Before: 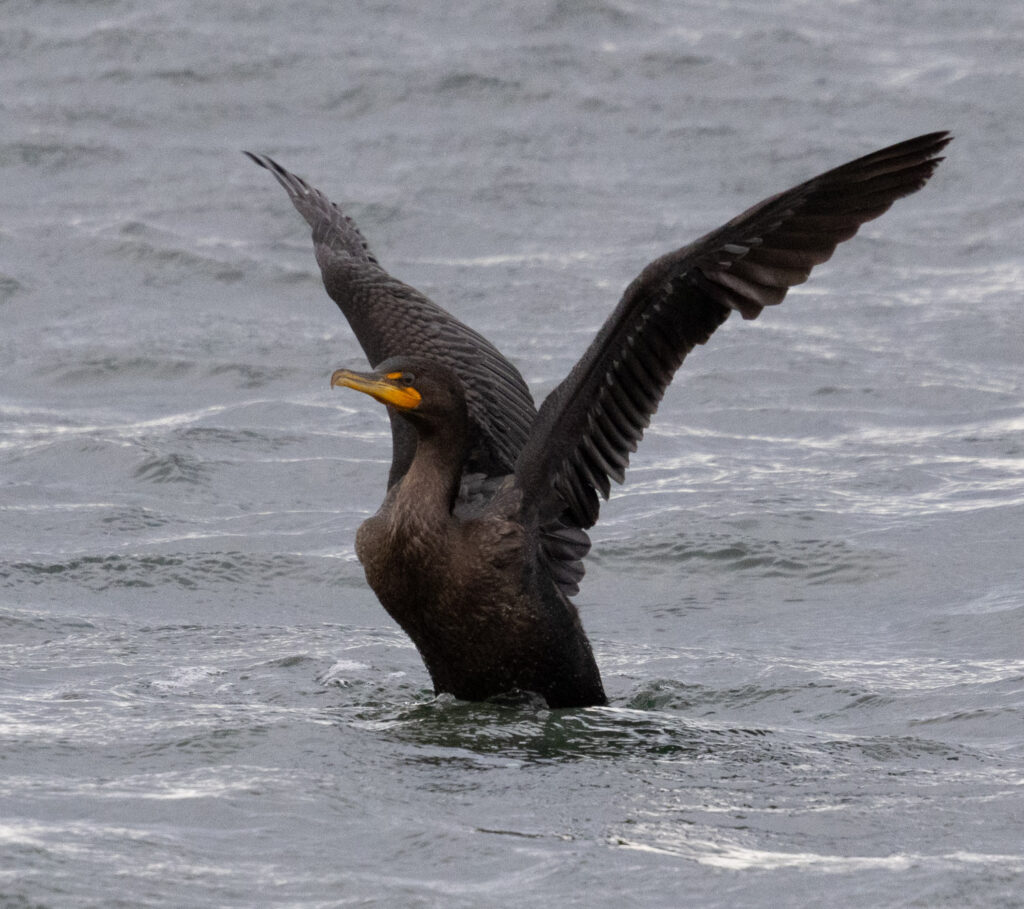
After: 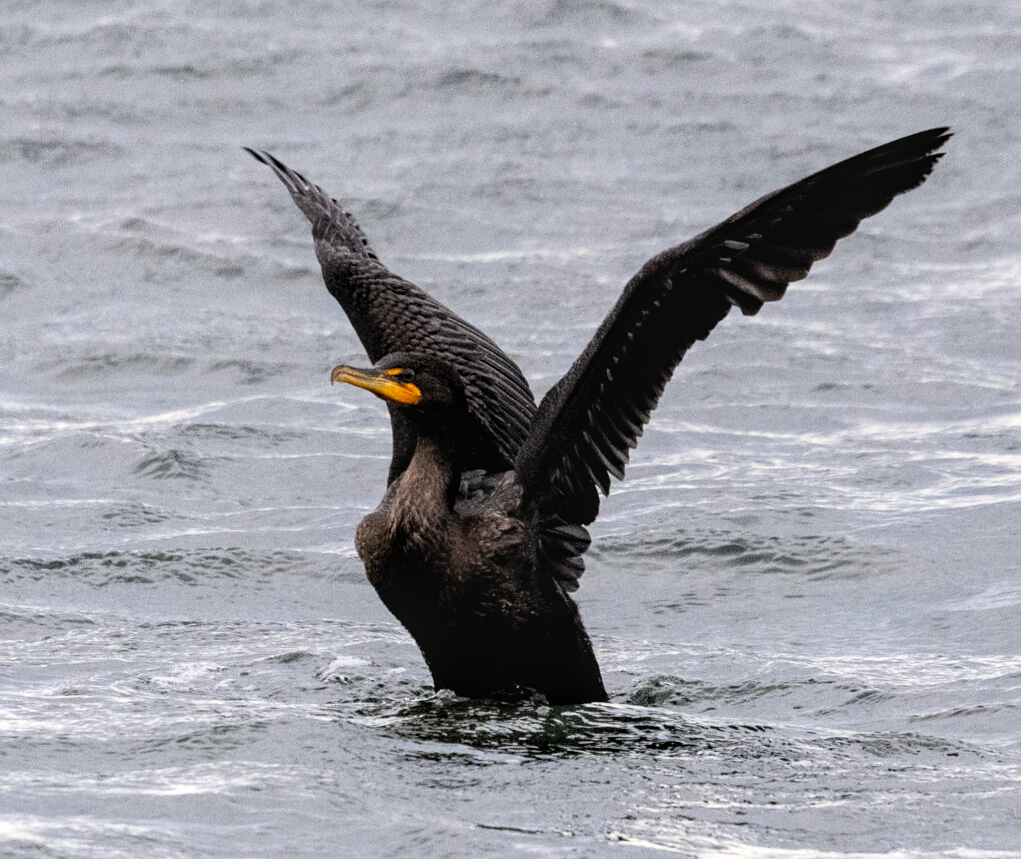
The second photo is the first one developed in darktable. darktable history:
sharpen: amount 0.2
filmic rgb: black relative exposure -4.93 EV, white relative exposure 2.84 EV, hardness 3.72
contrast brightness saturation: contrast 0.2, brightness 0.16, saturation 0.22
crop: top 0.448%, right 0.264%, bottom 5.045%
local contrast: on, module defaults
